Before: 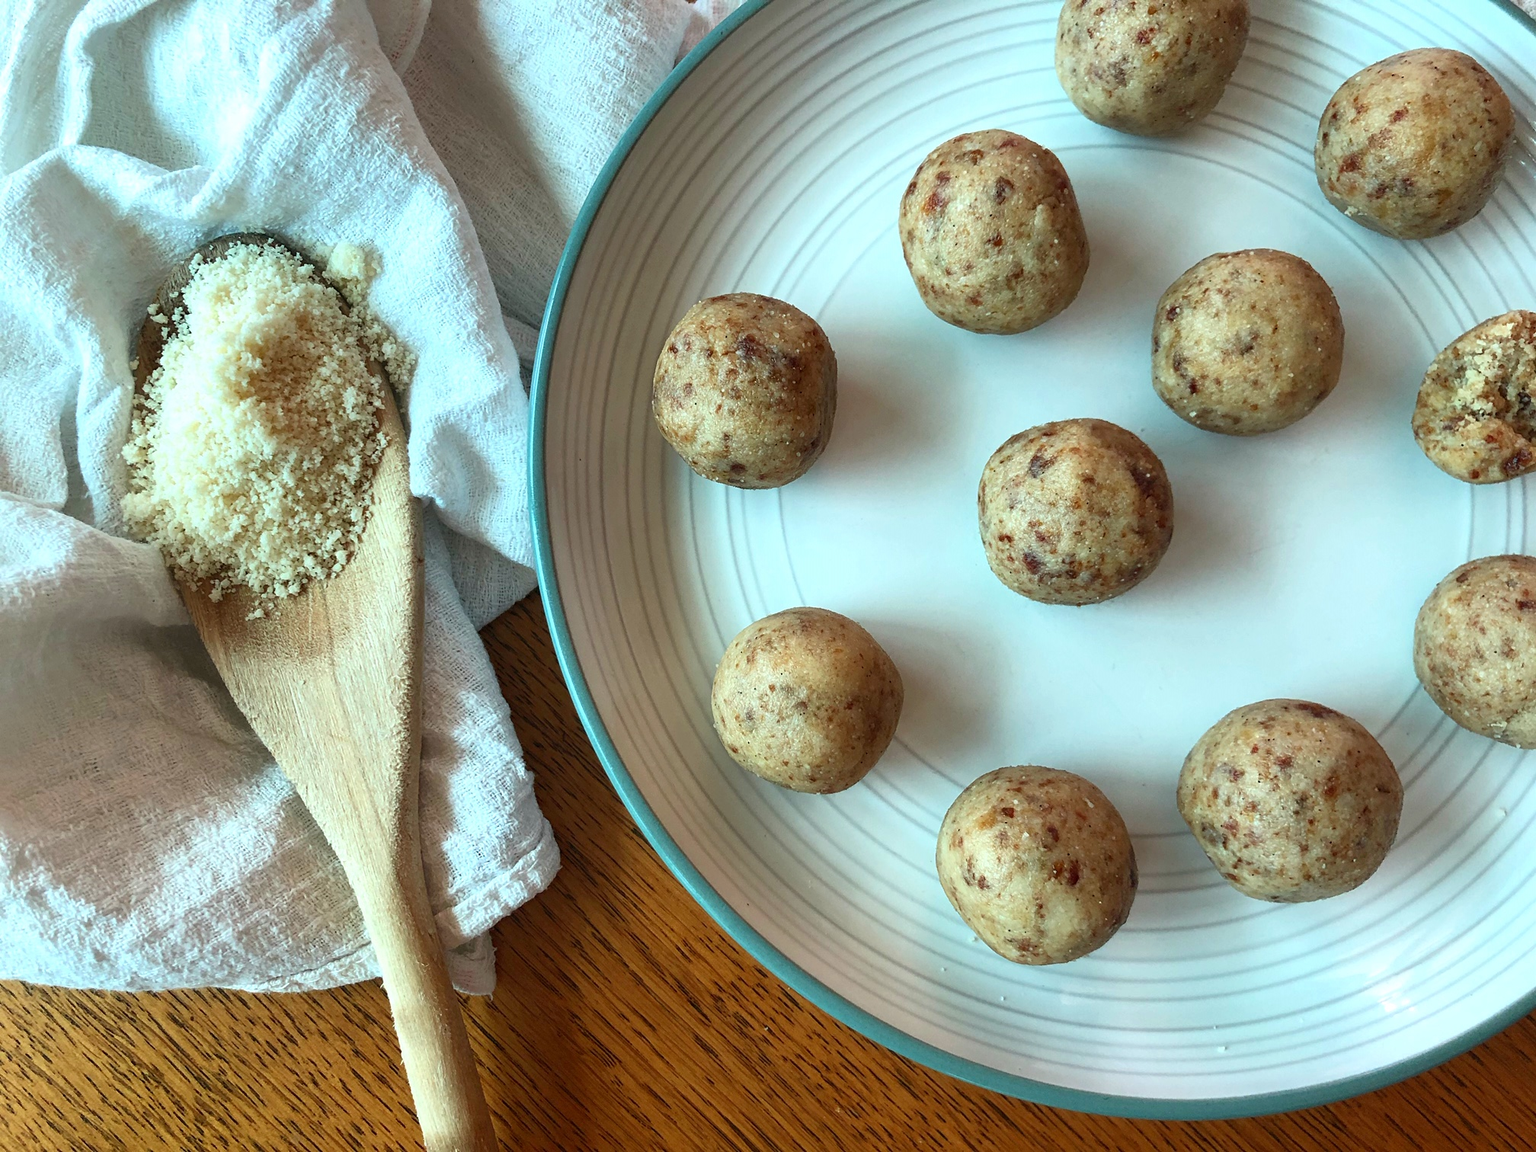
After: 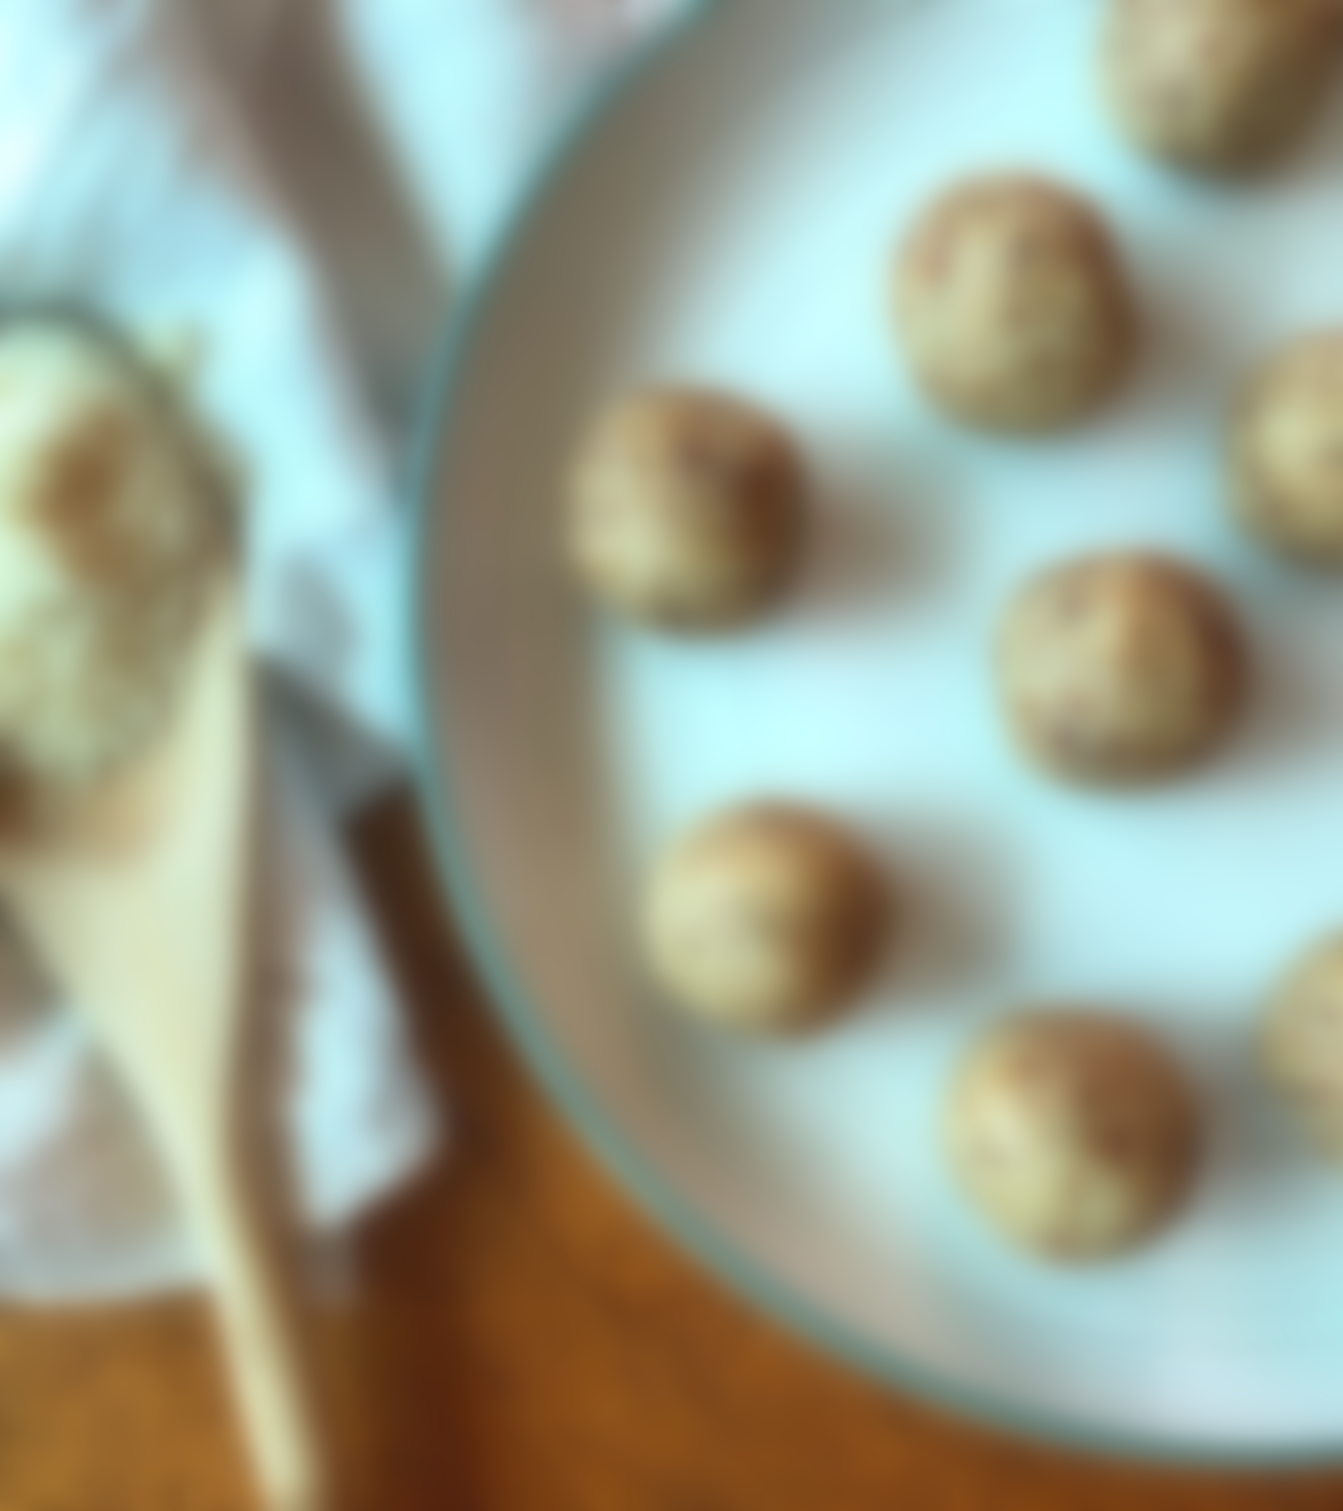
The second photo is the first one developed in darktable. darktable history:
lowpass: radius 16, unbound 0
crop and rotate: left 14.436%, right 18.898%
contrast brightness saturation: contrast 0.05, brightness 0.06, saturation 0.01
